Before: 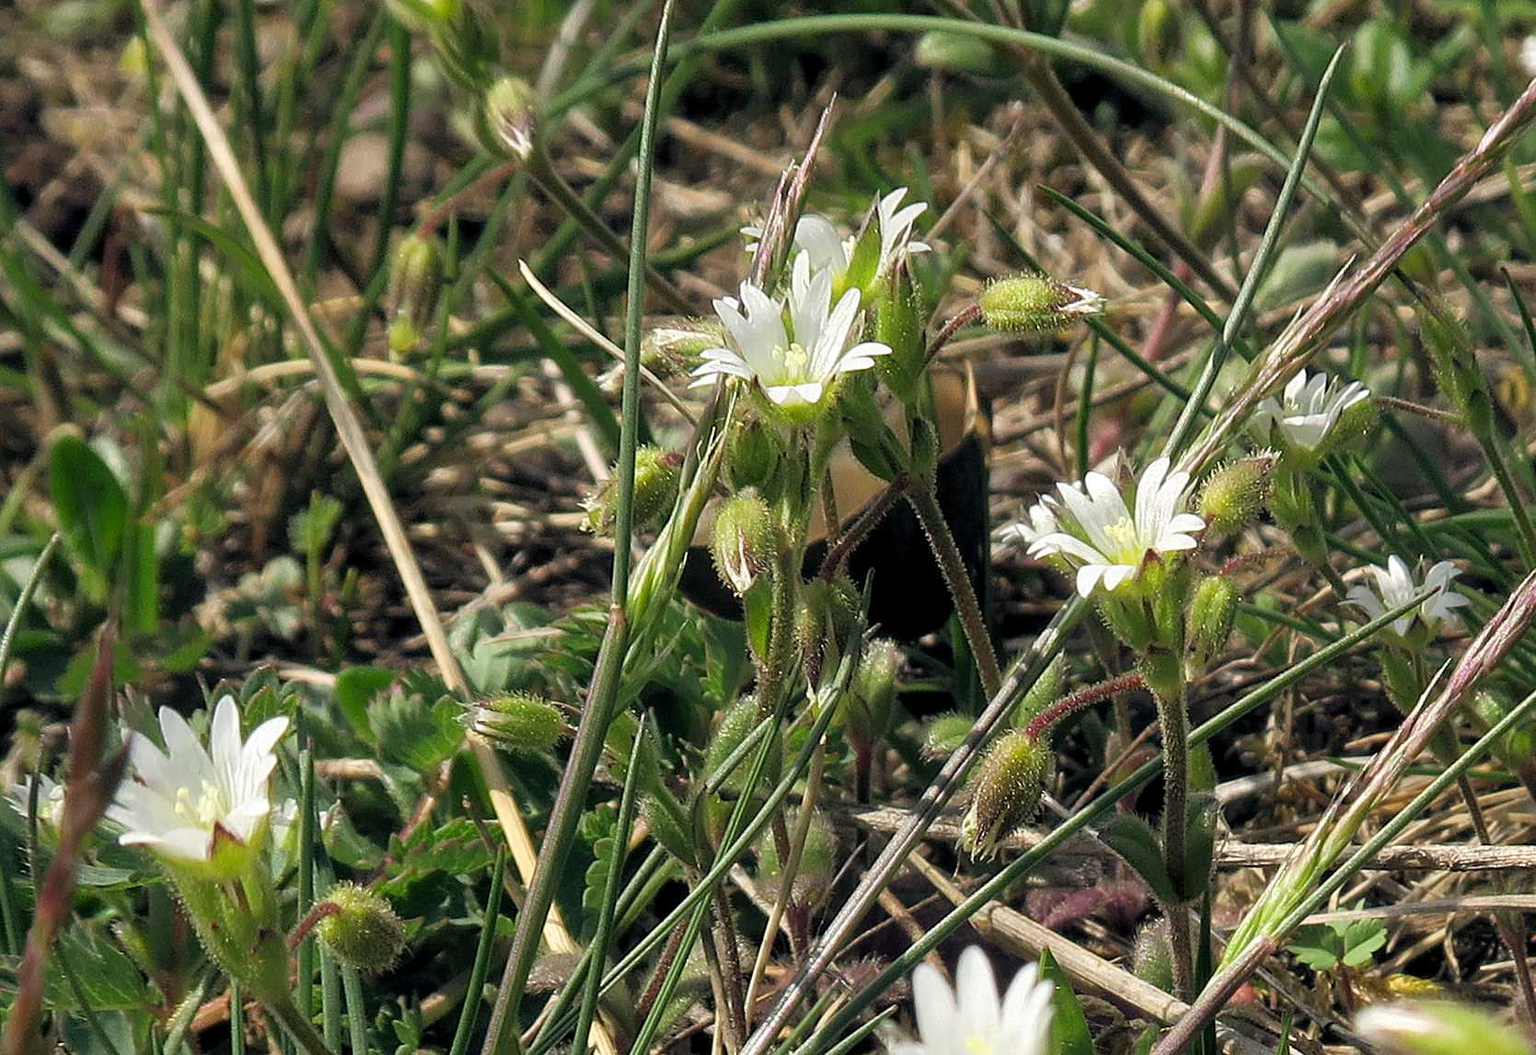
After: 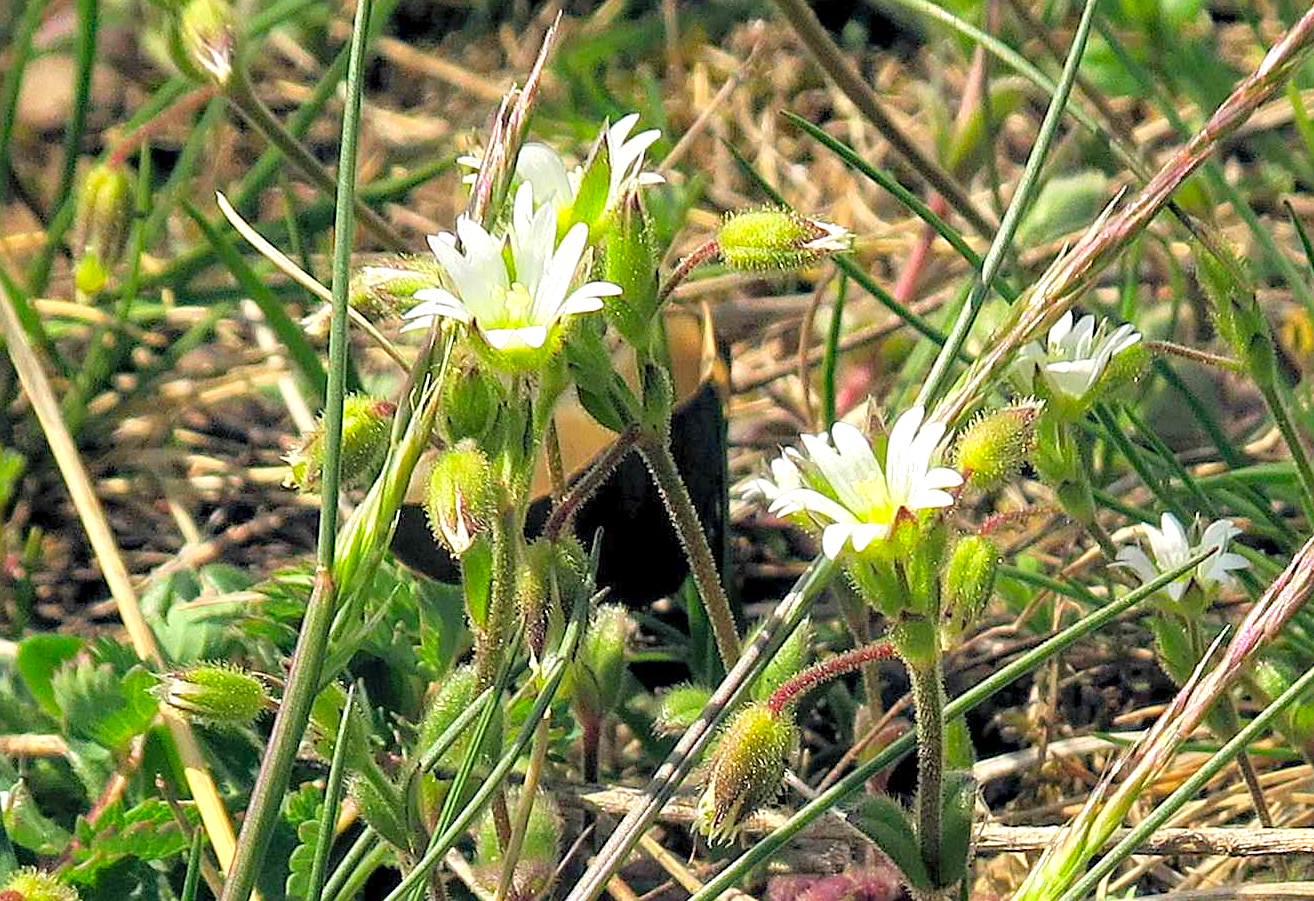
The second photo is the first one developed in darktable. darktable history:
sharpen: amount 0.214
contrast brightness saturation: contrast 0.07, brightness 0.173, saturation 0.399
crop and rotate: left 20.839%, top 7.937%, right 0.428%, bottom 13.36%
haze removal: compatibility mode true
exposure: exposure 0.553 EV, compensate exposure bias true, compensate highlight preservation false
